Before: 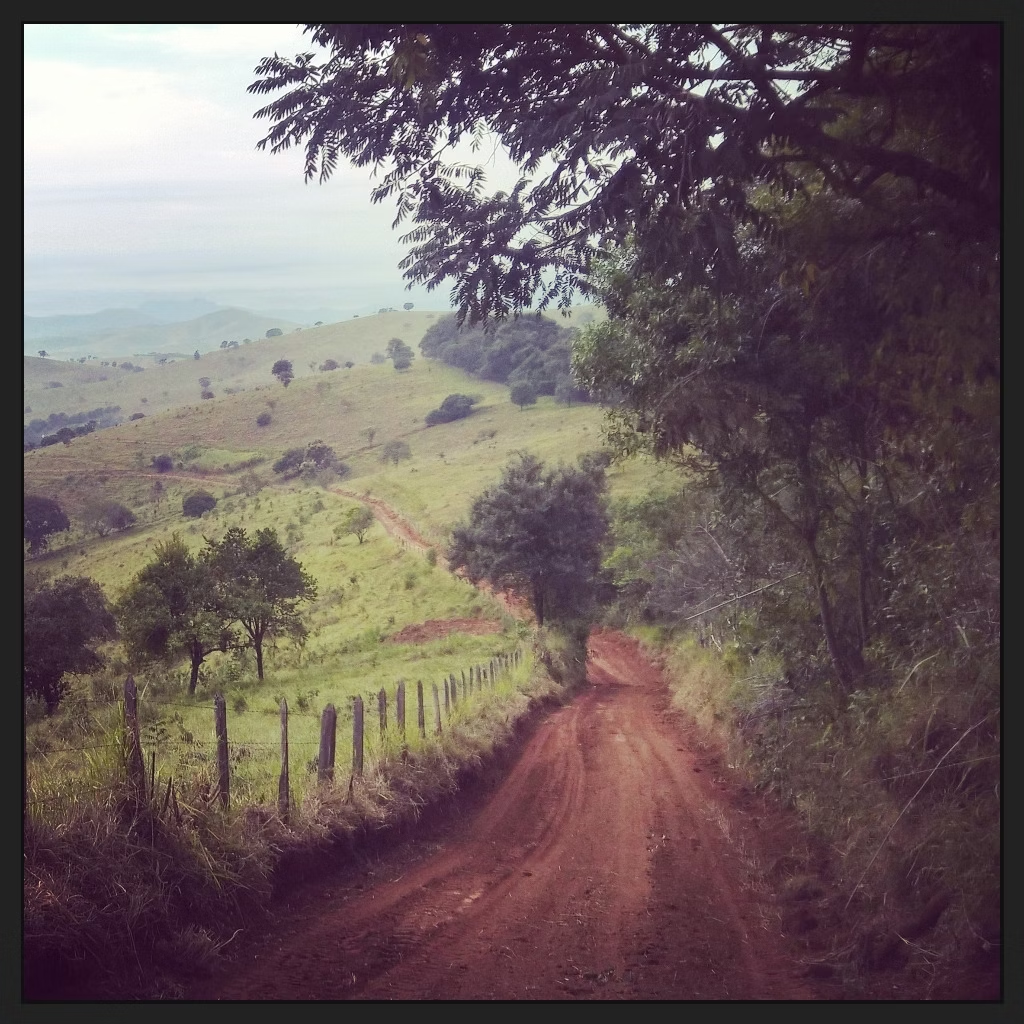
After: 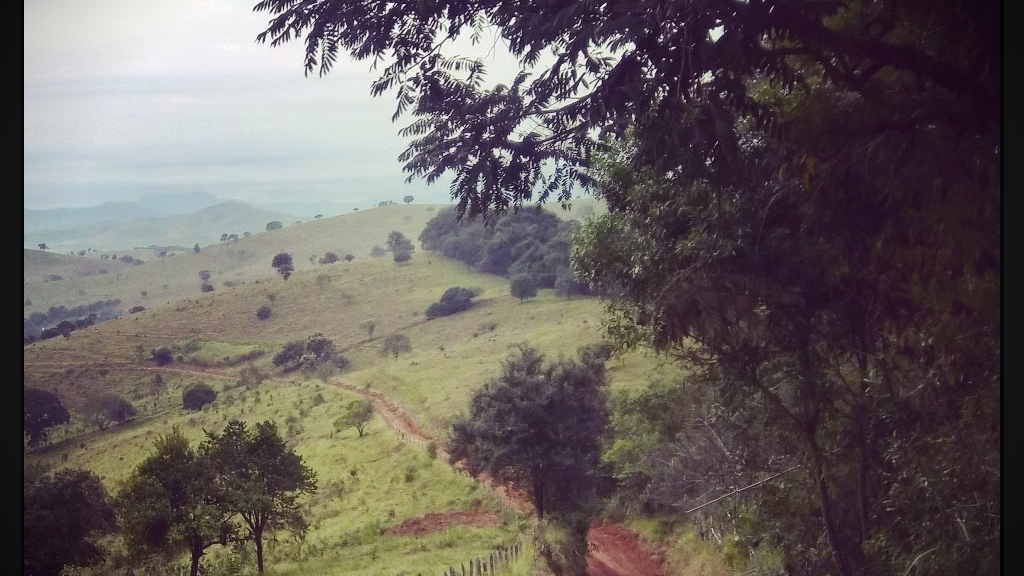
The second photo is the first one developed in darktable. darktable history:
crop and rotate: top 10.47%, bottom 33.248%
vignetting: fall-off start 88.29%, fall-off radius 42.93%, brightness -0.683, width/height ratio 1.161
contrast brightness saturation: contrast 0.068, brightness -0.13, saturation 0.047
